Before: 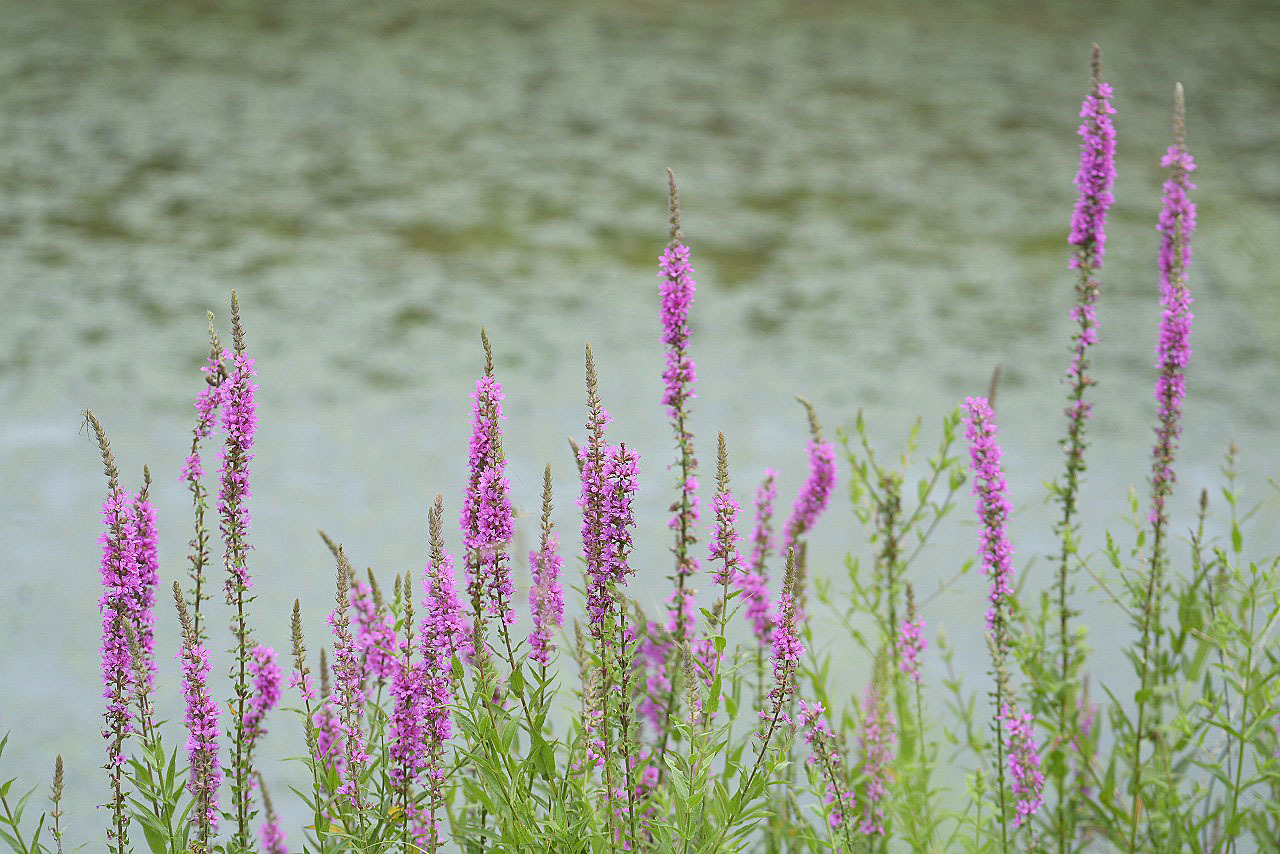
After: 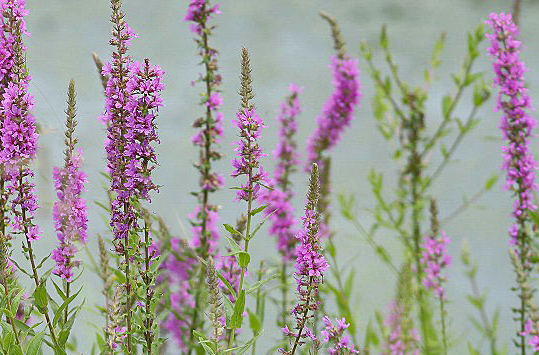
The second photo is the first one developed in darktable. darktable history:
shadows and highlights: soften with gaussian
crop: left 37.26%, top 44.971%, right 20.587%, bottom 13.367%
